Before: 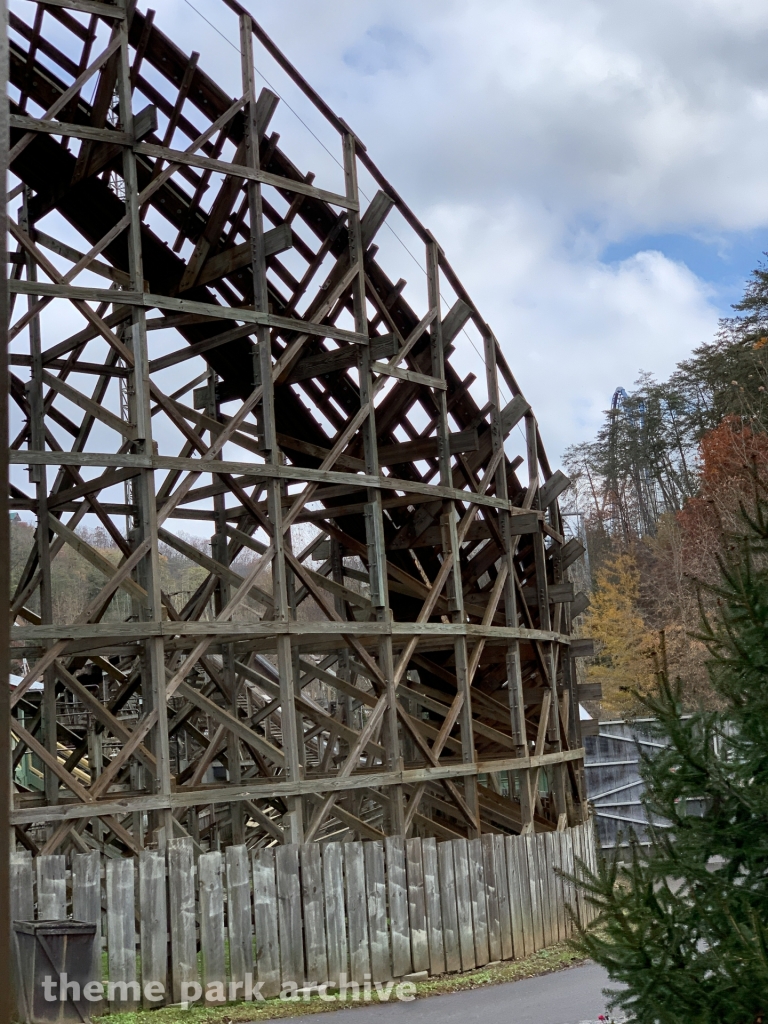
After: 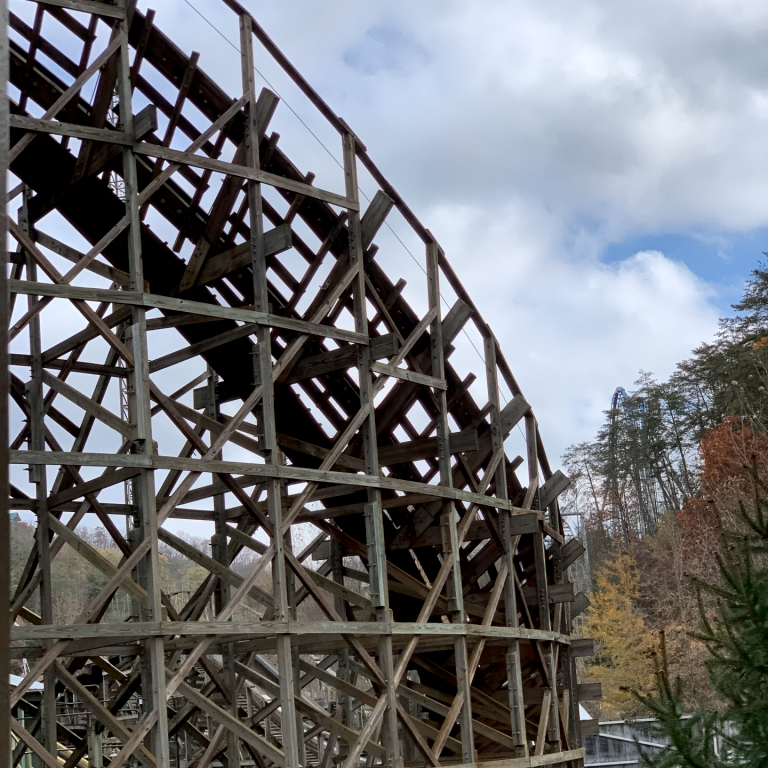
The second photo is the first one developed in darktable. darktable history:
crop: bottom 24.978%
local contrast: mode bilateral grid, contrast 19, coarseness 51, detail 119%, midtone range 0.2
